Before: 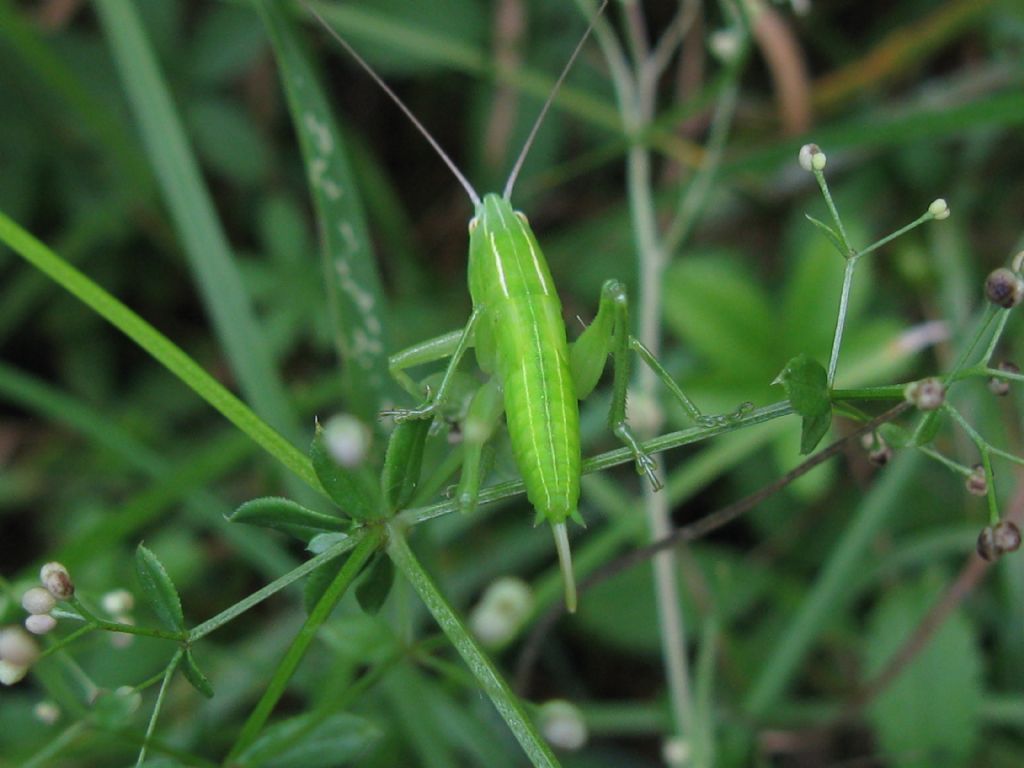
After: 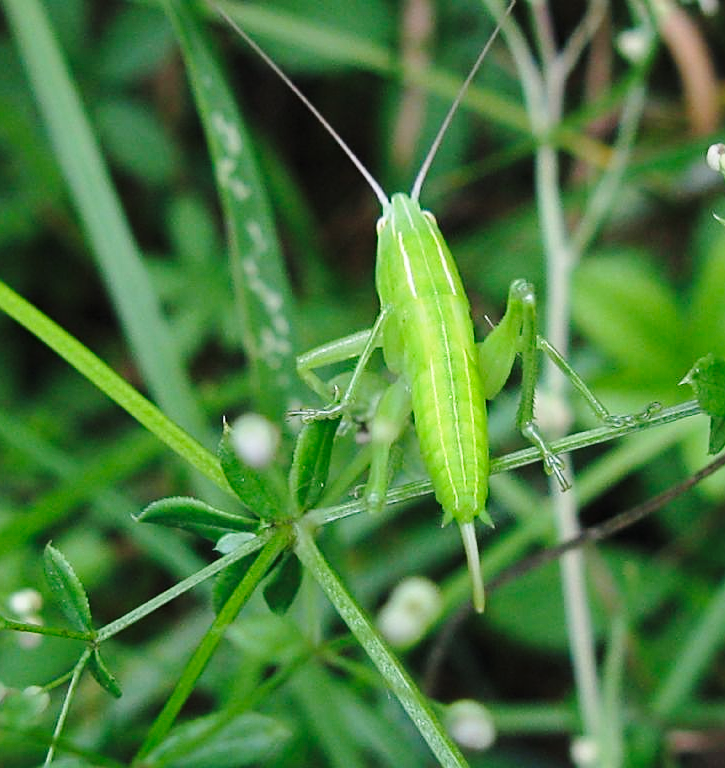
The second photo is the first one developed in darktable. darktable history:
sharpen: on, module defaults
crop and rotate: left 9.044%, right 20.068%
base curve: curves: ch0 [(0, 0) (0.028, 0.03) (0.121, 0.232) (0.46, 0.748) (0.859, 0.968) (1, 1)], preserve colors none
